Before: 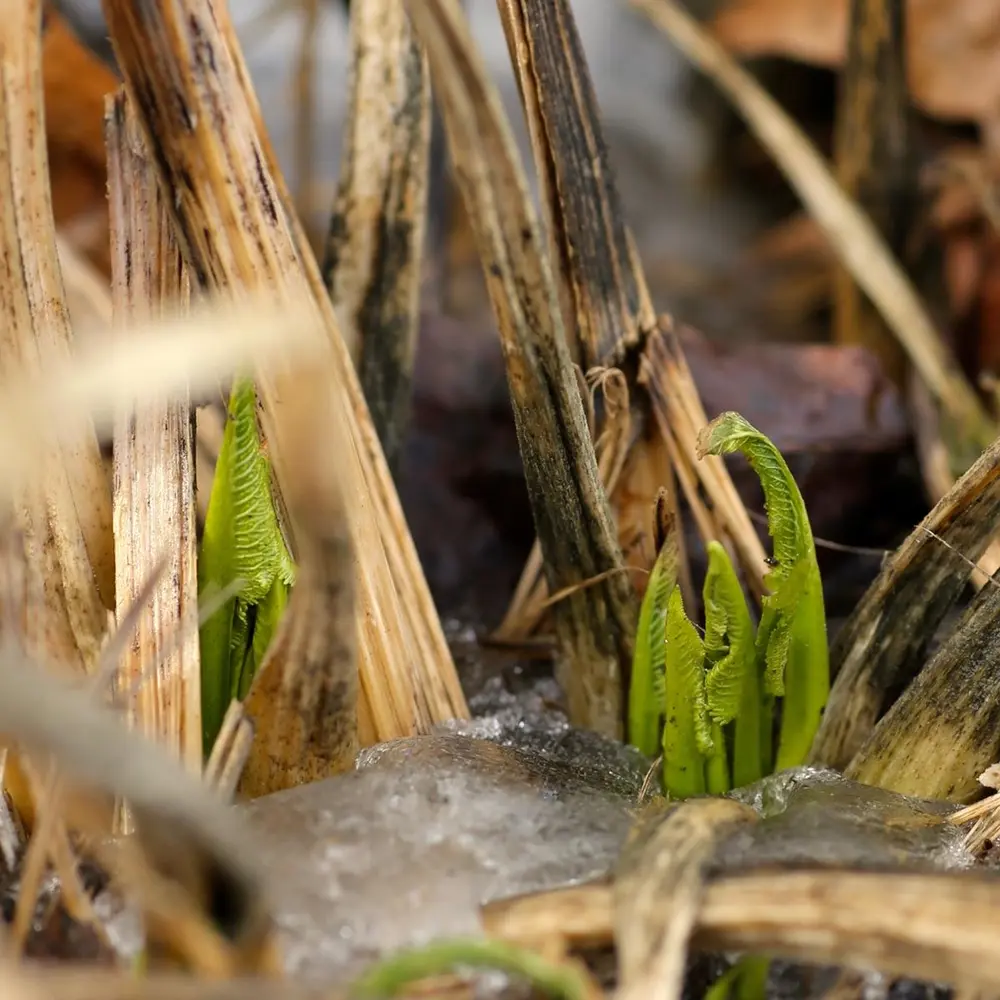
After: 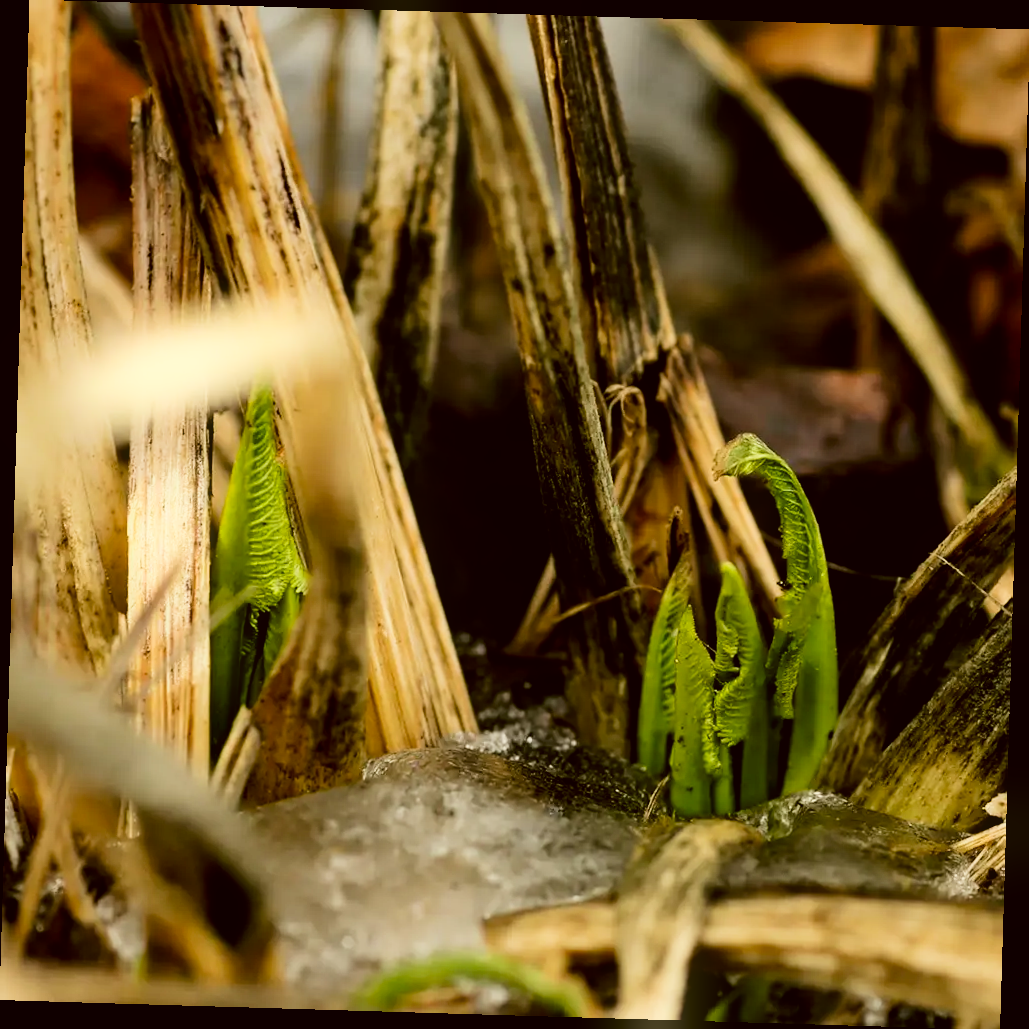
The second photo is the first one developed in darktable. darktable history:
rotate and perspective: rotation 1.72°, automatic cropping off
color correction: highlights a* -1.43, highlights b* 10.12, shadows a* 0.395, shadows b* 19.35
filmic rgb: black relative exposure -5 EV, white relative exposure 3.5 EV, hardness 3.19, contrast 1.5, highlights saturation mix -50%
contrast brightness saturation: contrast 0.07, brightness -0.14, saturation 0.11
exposure: exposure 0.081 EV, compensate highlight preservation false
bloom: size 5%, threshold 95%, strength 15%
